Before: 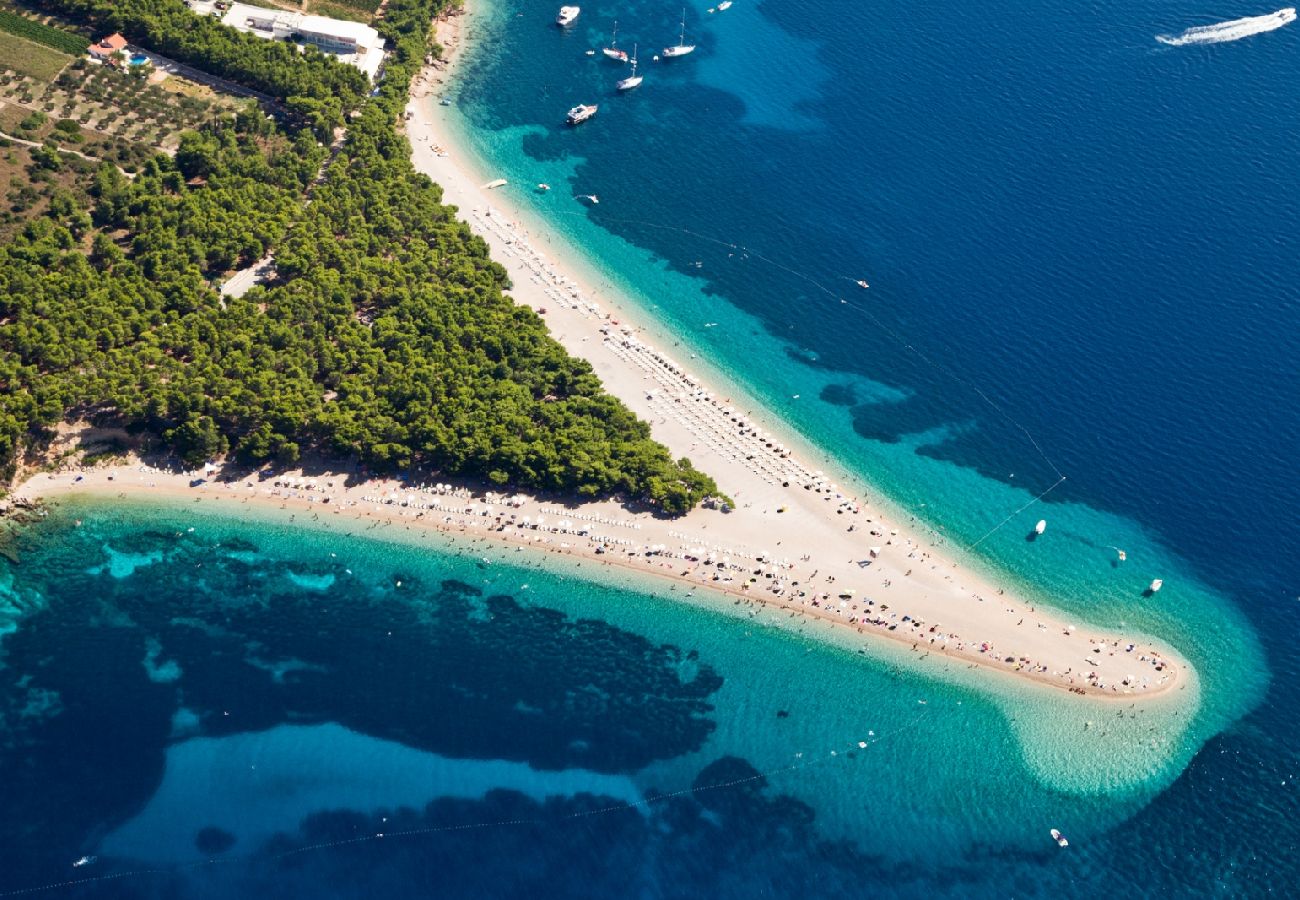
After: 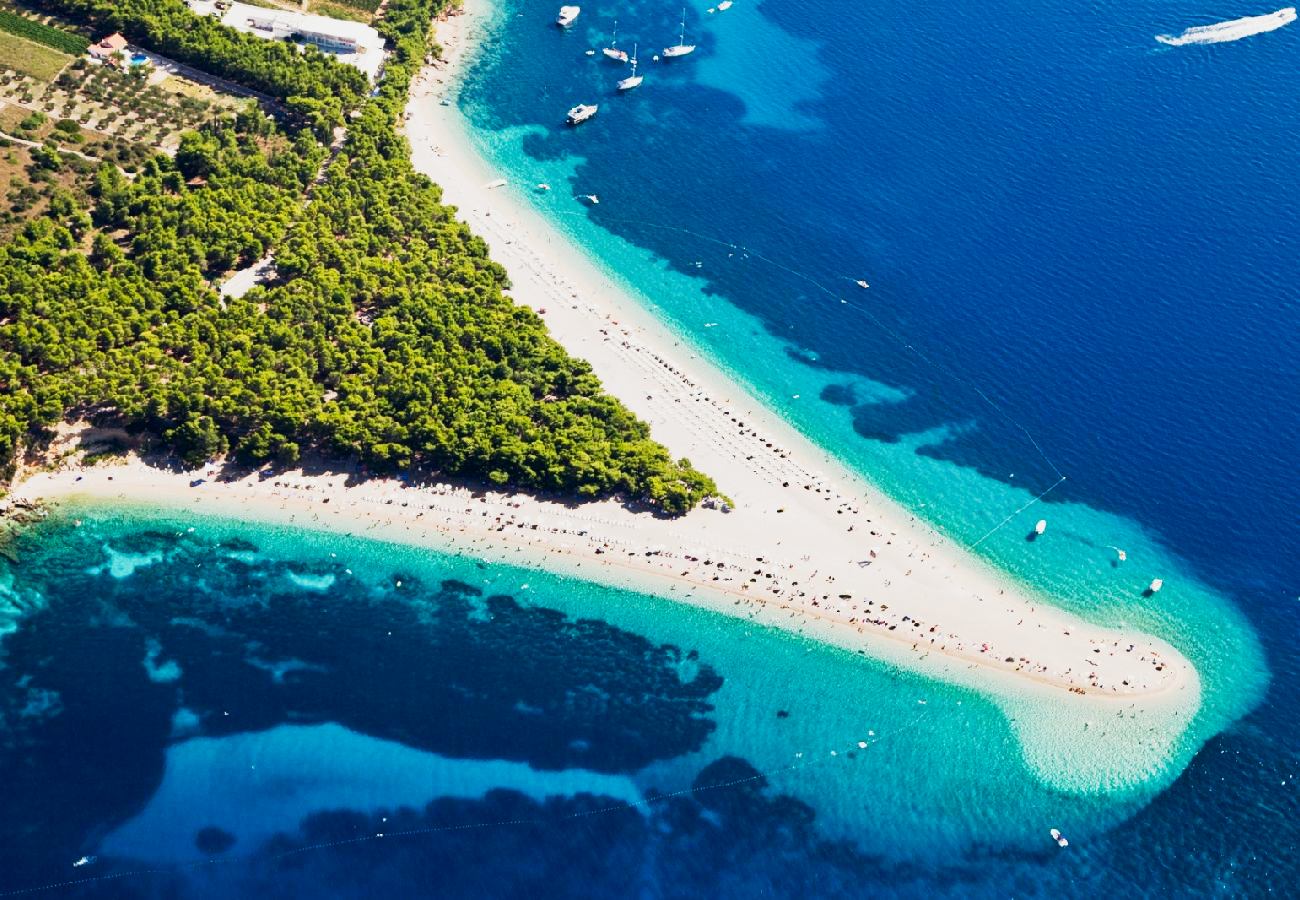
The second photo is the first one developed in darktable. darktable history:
tone curve: curves: ch0 [(0, 0.015) (0.037, 0.022) (0.131, 0.116) (0.316, 0.345) (0.49, 0.615) (0.677, 0.82) (0.813, 0.891) (1, 0.955)]; ch1 [(0, 0) (0.366, 0.367) (0.475, 0.462) (0.494, 0.496) (0.504, 0.497) (0.554, 0.571) (0.618, 0.668) (1, 1)]; ch2 [(0, 0) (0.333, 0.346) (0.375, 0.375) (0.435, 0.424) (0.476, 0.492) (0.502, 0.499) (0.525, 0.522) (0.558, 0.575) (0.614, 0.656) (1, 1)], preserve colors none
